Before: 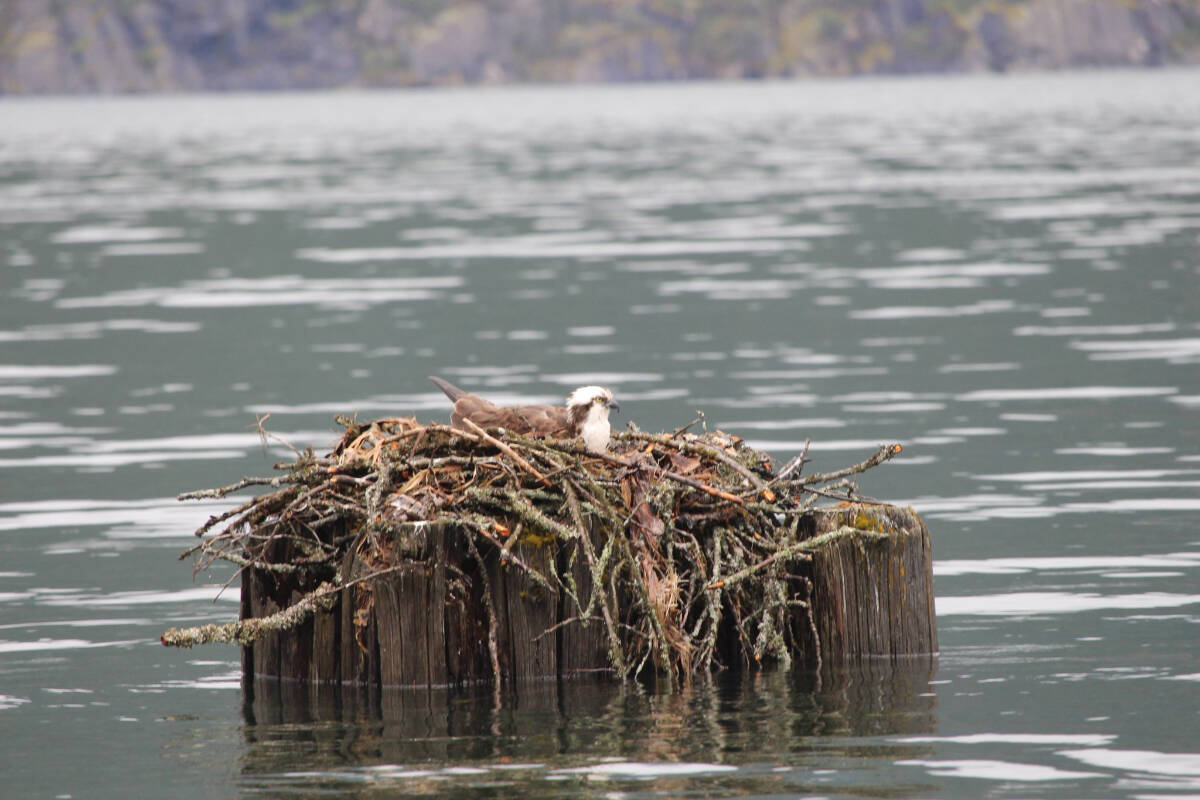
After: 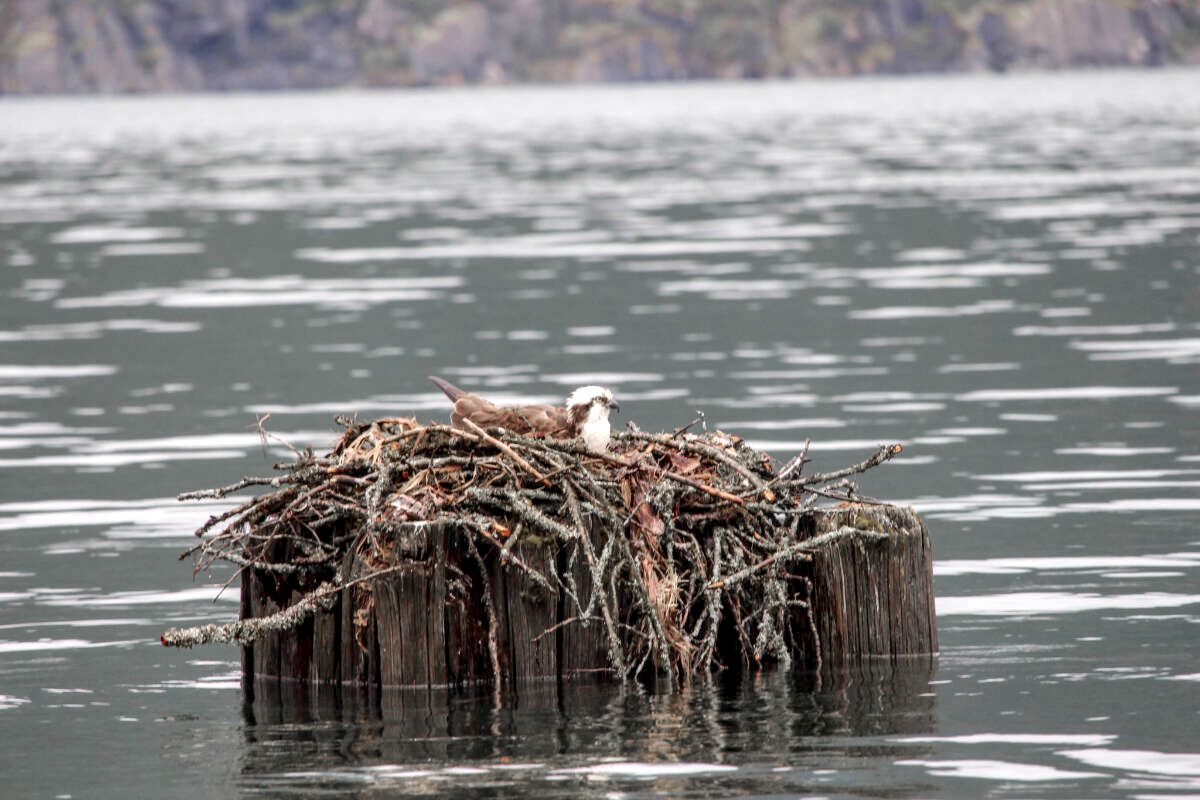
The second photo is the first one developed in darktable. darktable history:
shadows and highlights: shadows 31.07, highlights 0.859, soften with gaussian
color zones: curves: ch1 [(0, 0.708) (0.088, 0.648) (0.245, 0.187) (0.429, 0.326) (0.571, 0.498) (0.714, 0.5) (0.857, 0.5) (1, 0.708)]
local contrast: highlights 29%, detail 150%
